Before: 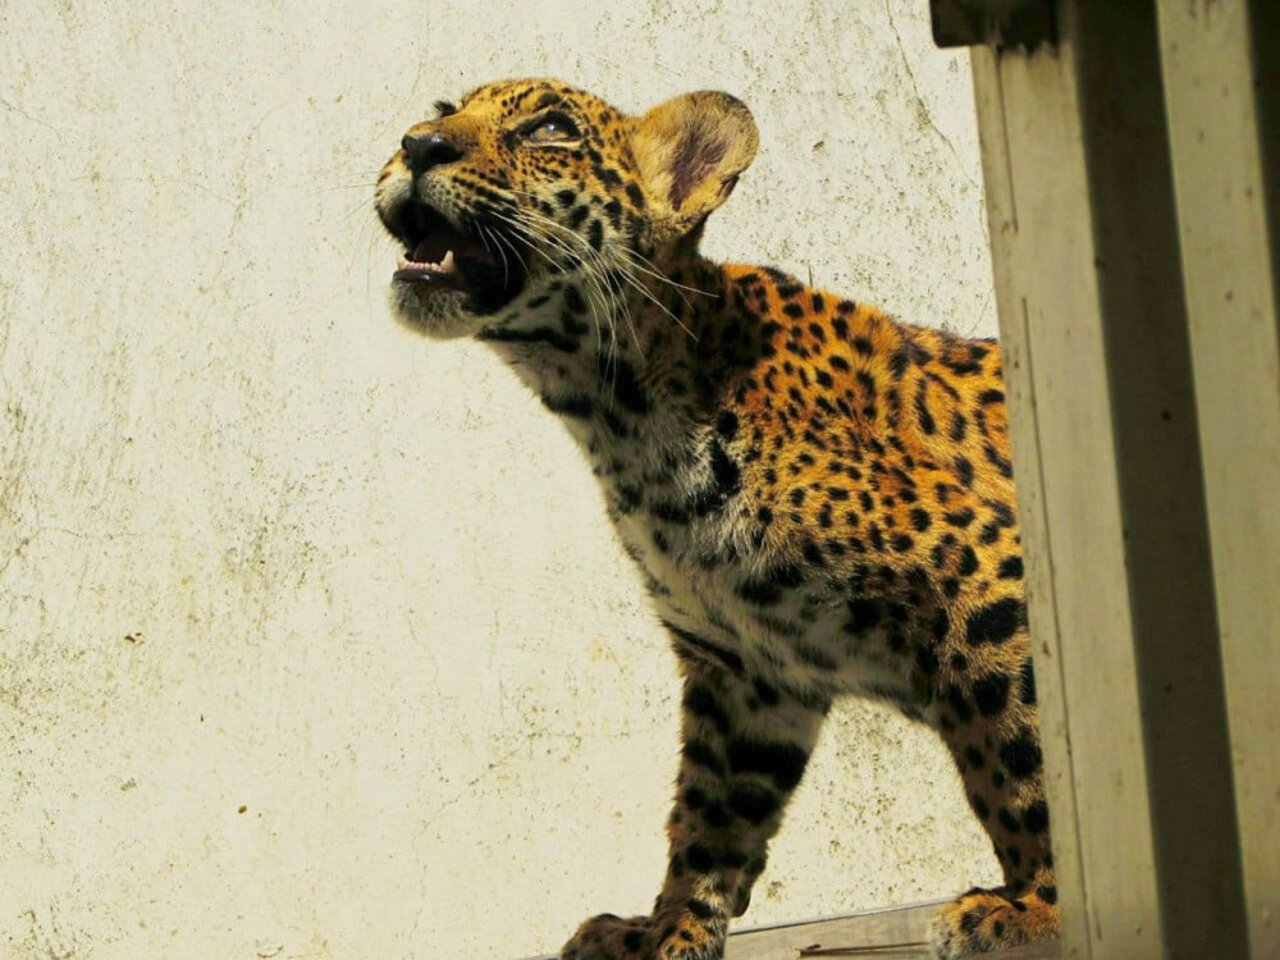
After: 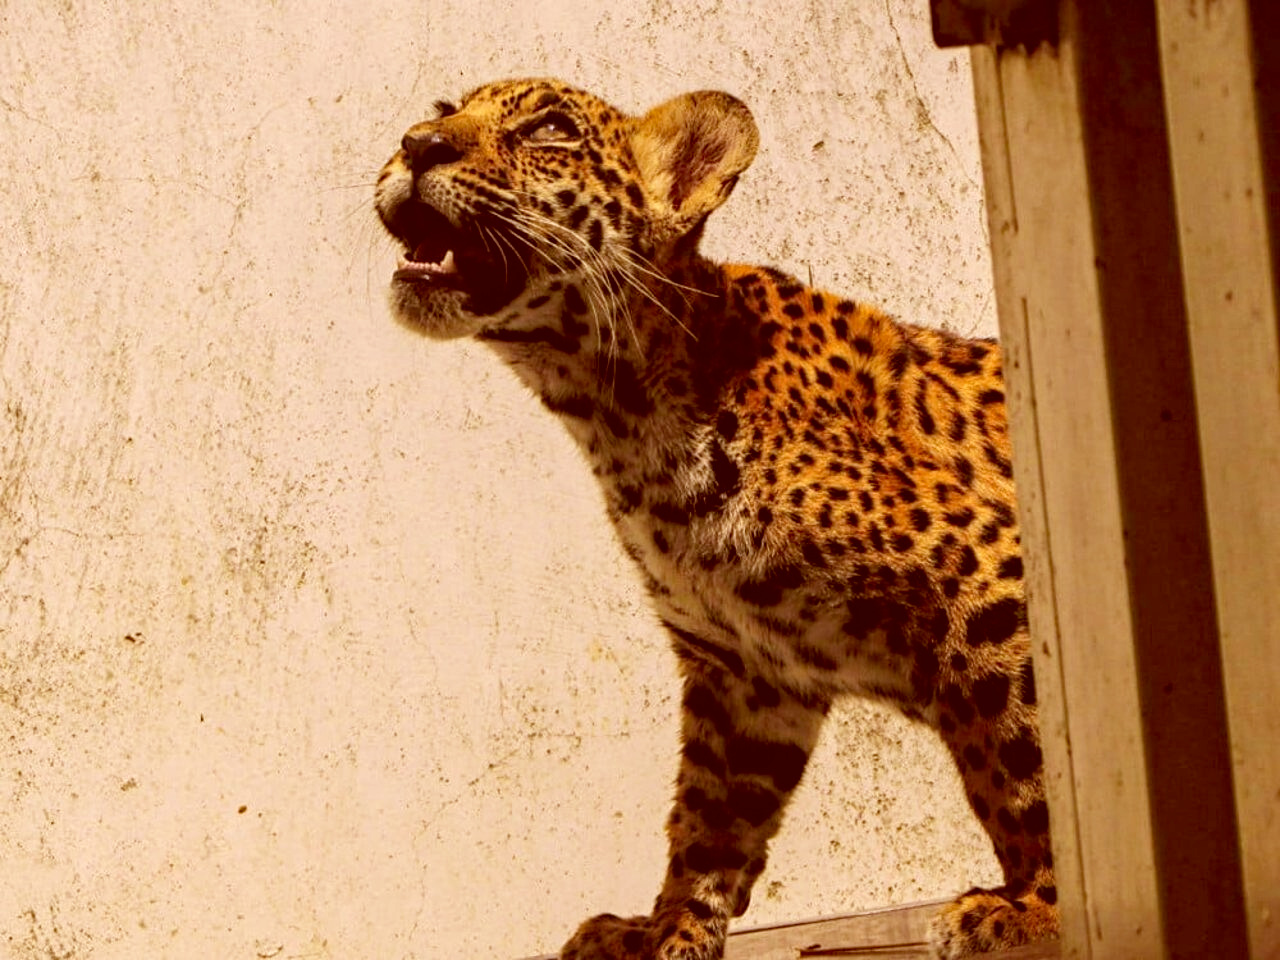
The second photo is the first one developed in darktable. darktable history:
haze removal: on, module defaults
exposure: black level correction 0.001, compensate highlight preservation false
local contrast: on, module defaults
color correction: highlights a* 9.03, highlights b* 8.71, shadows a* 40, shadows b* 40, saturation 0.8
